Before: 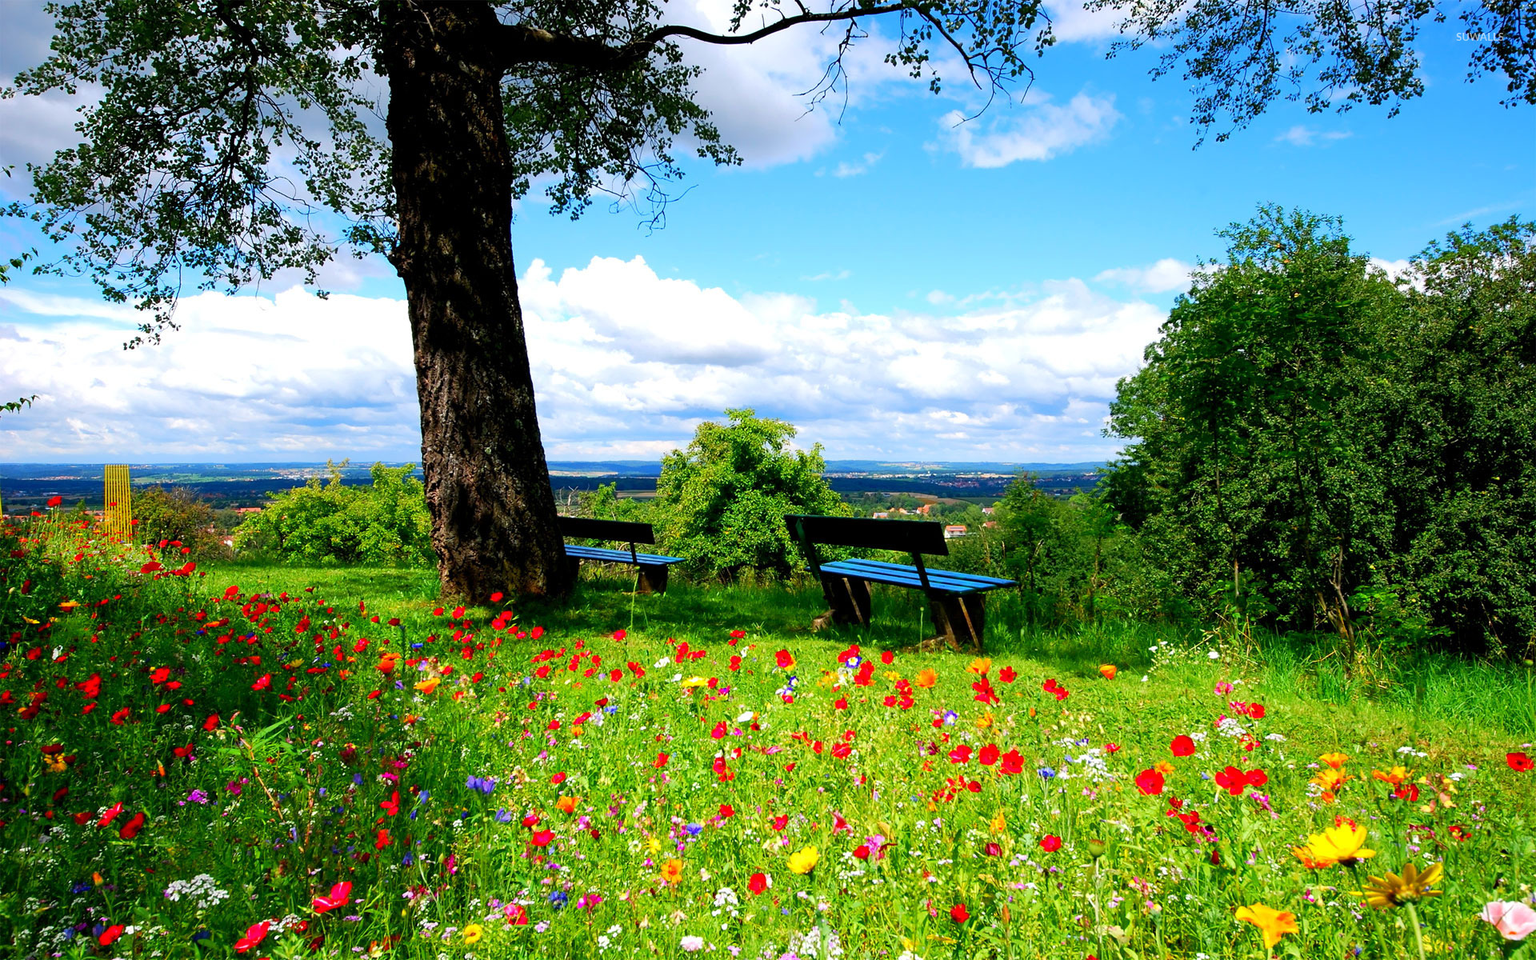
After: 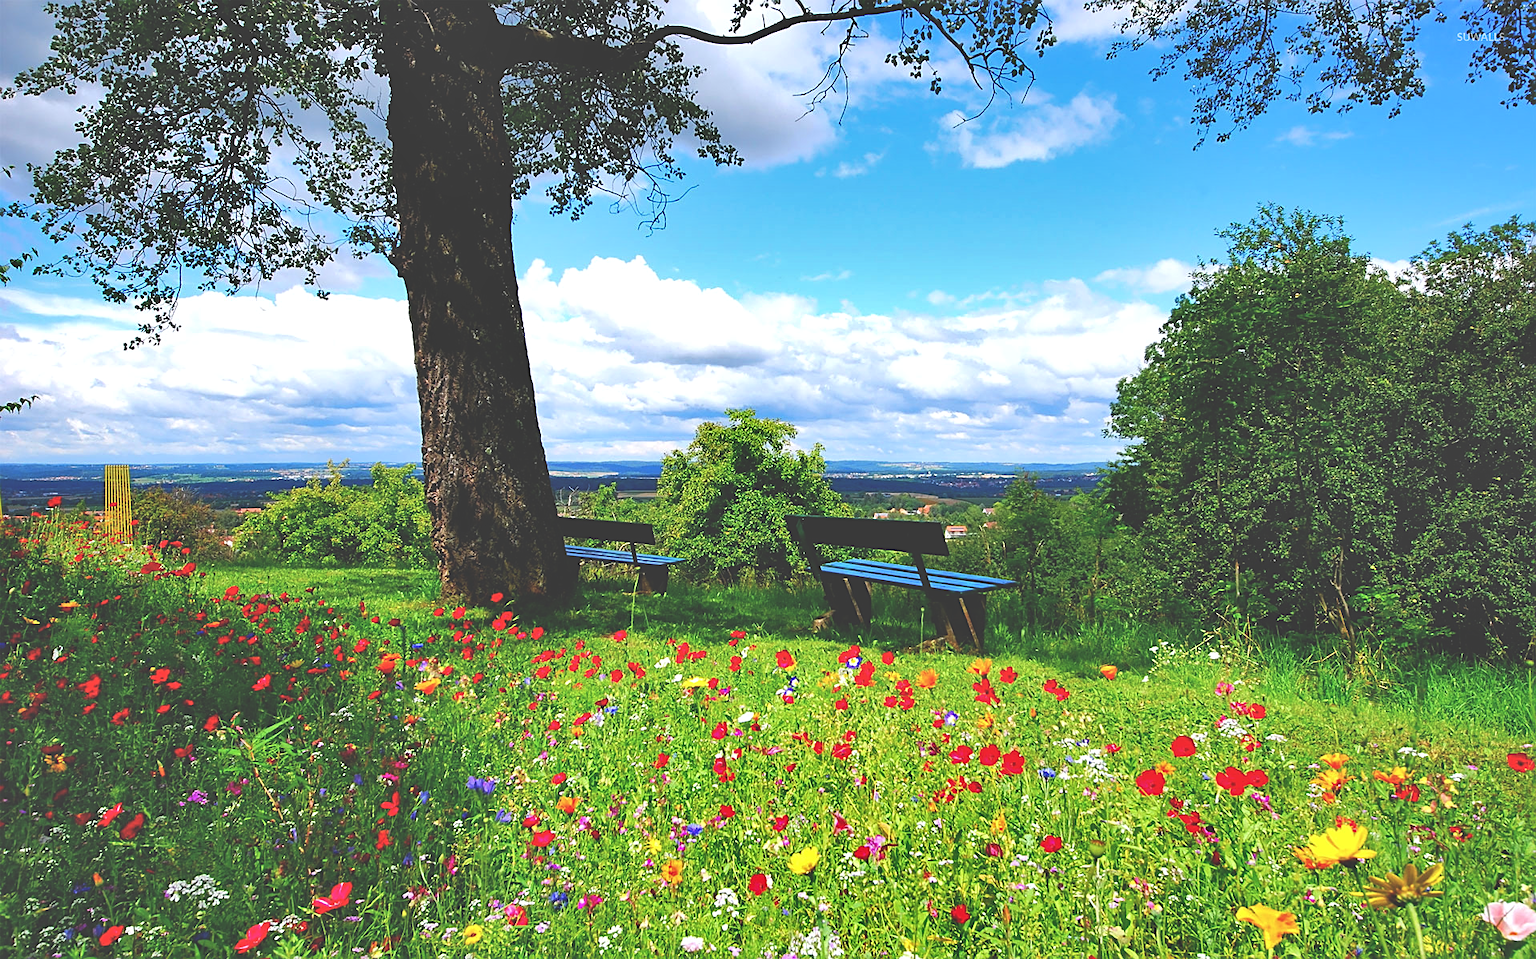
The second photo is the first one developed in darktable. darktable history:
white balance: red 0.988, blue 1.017
exposure: black level correction -0.041, exposure 0.064 EV, compensate highlight preservation false
sharpen: on, module defaults
shadows and highlights: soften with gaussian
